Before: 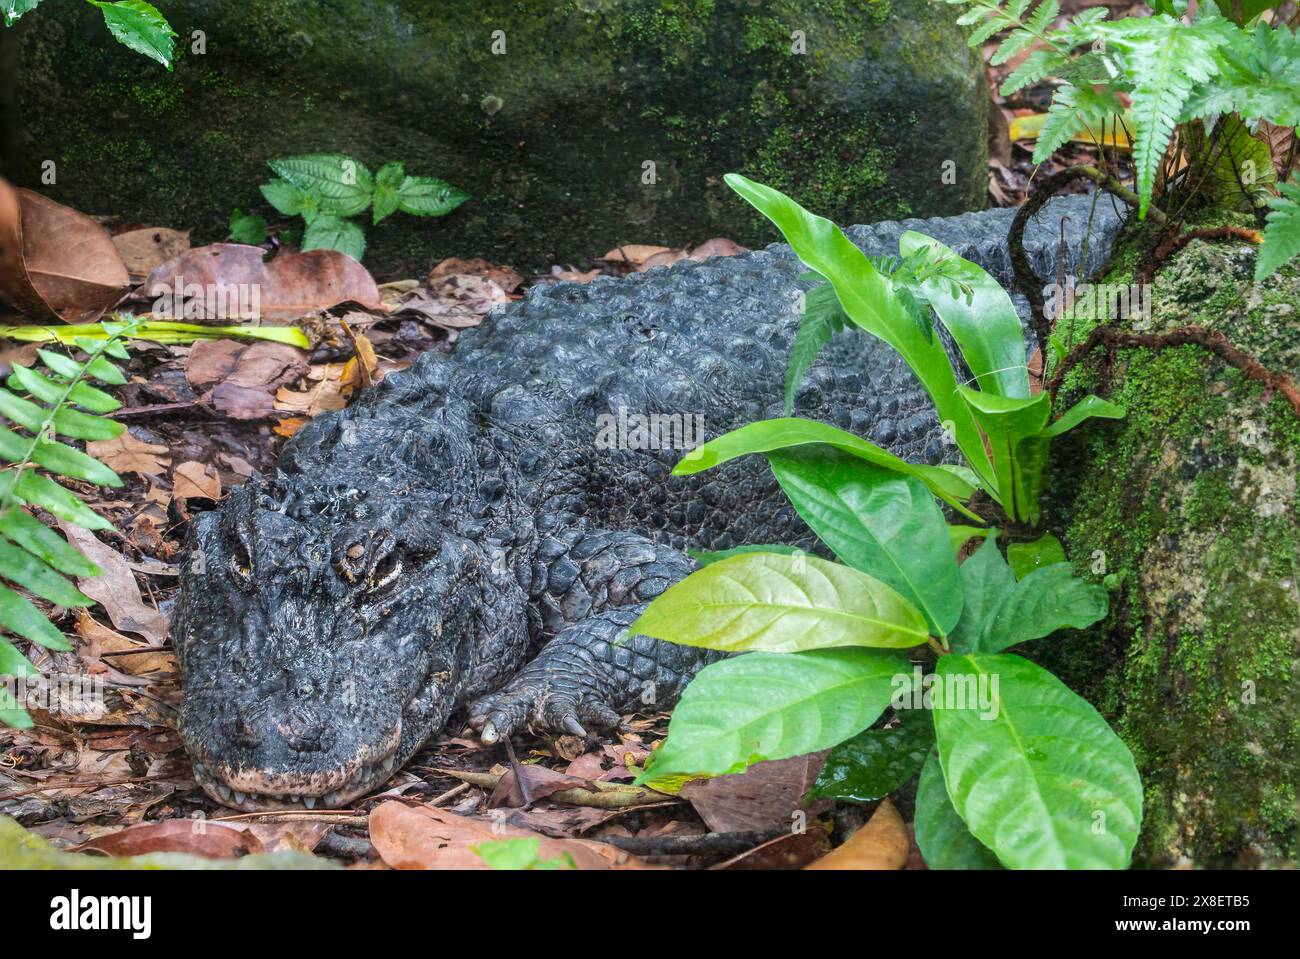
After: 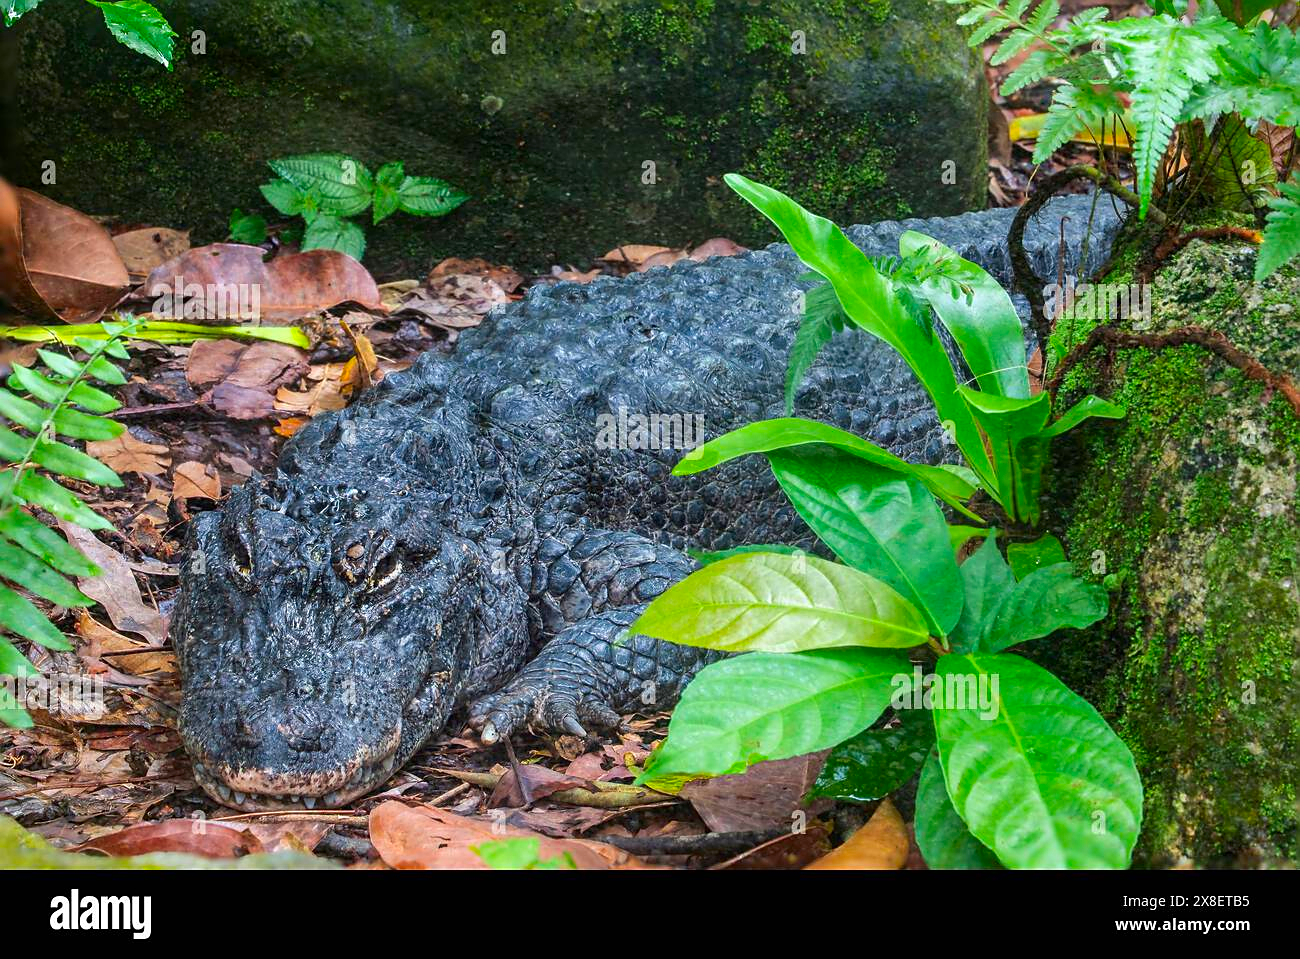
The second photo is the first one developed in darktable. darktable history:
contrast brightness saturation: brightness -0.02, saturation 0.35
sharpen: radius 1.559, amount 0.373, threshold 1.271
